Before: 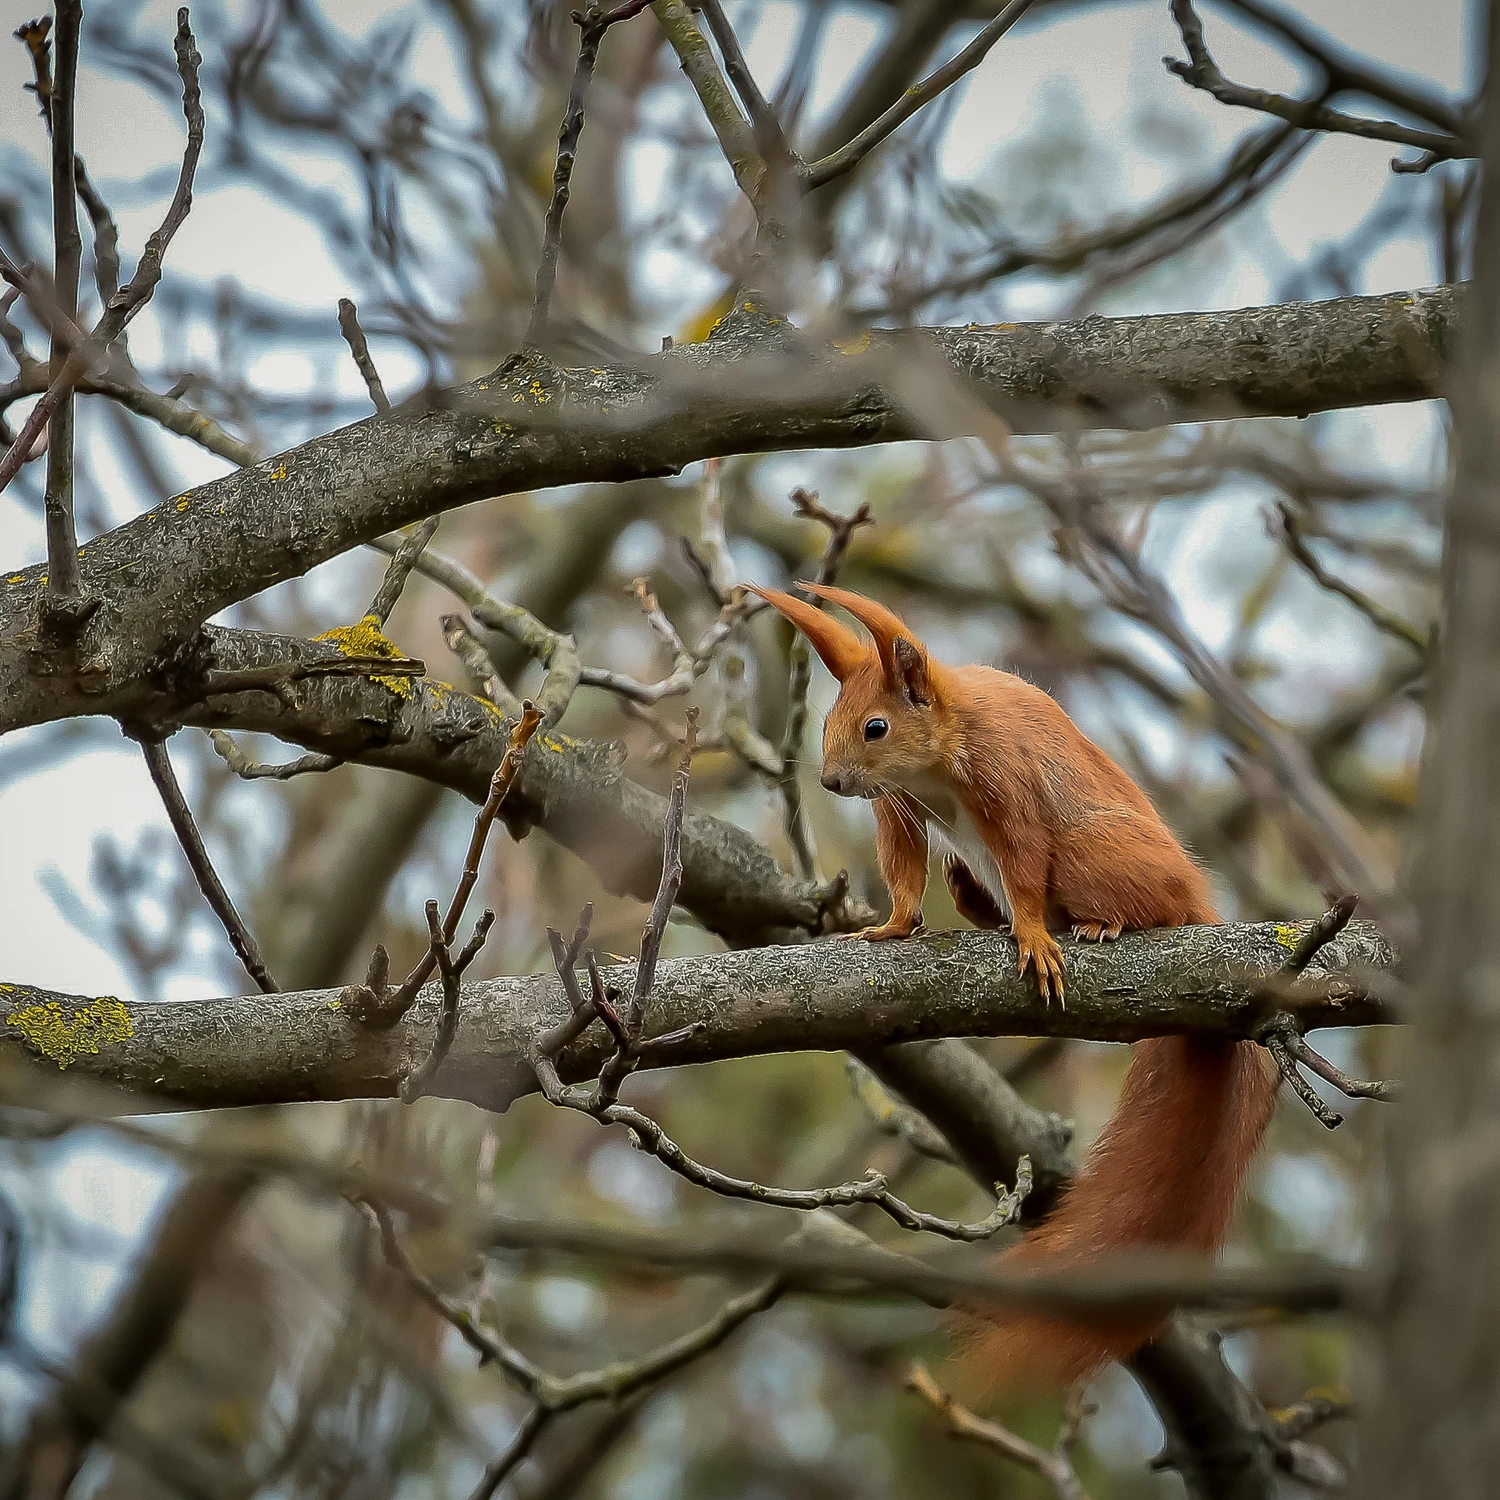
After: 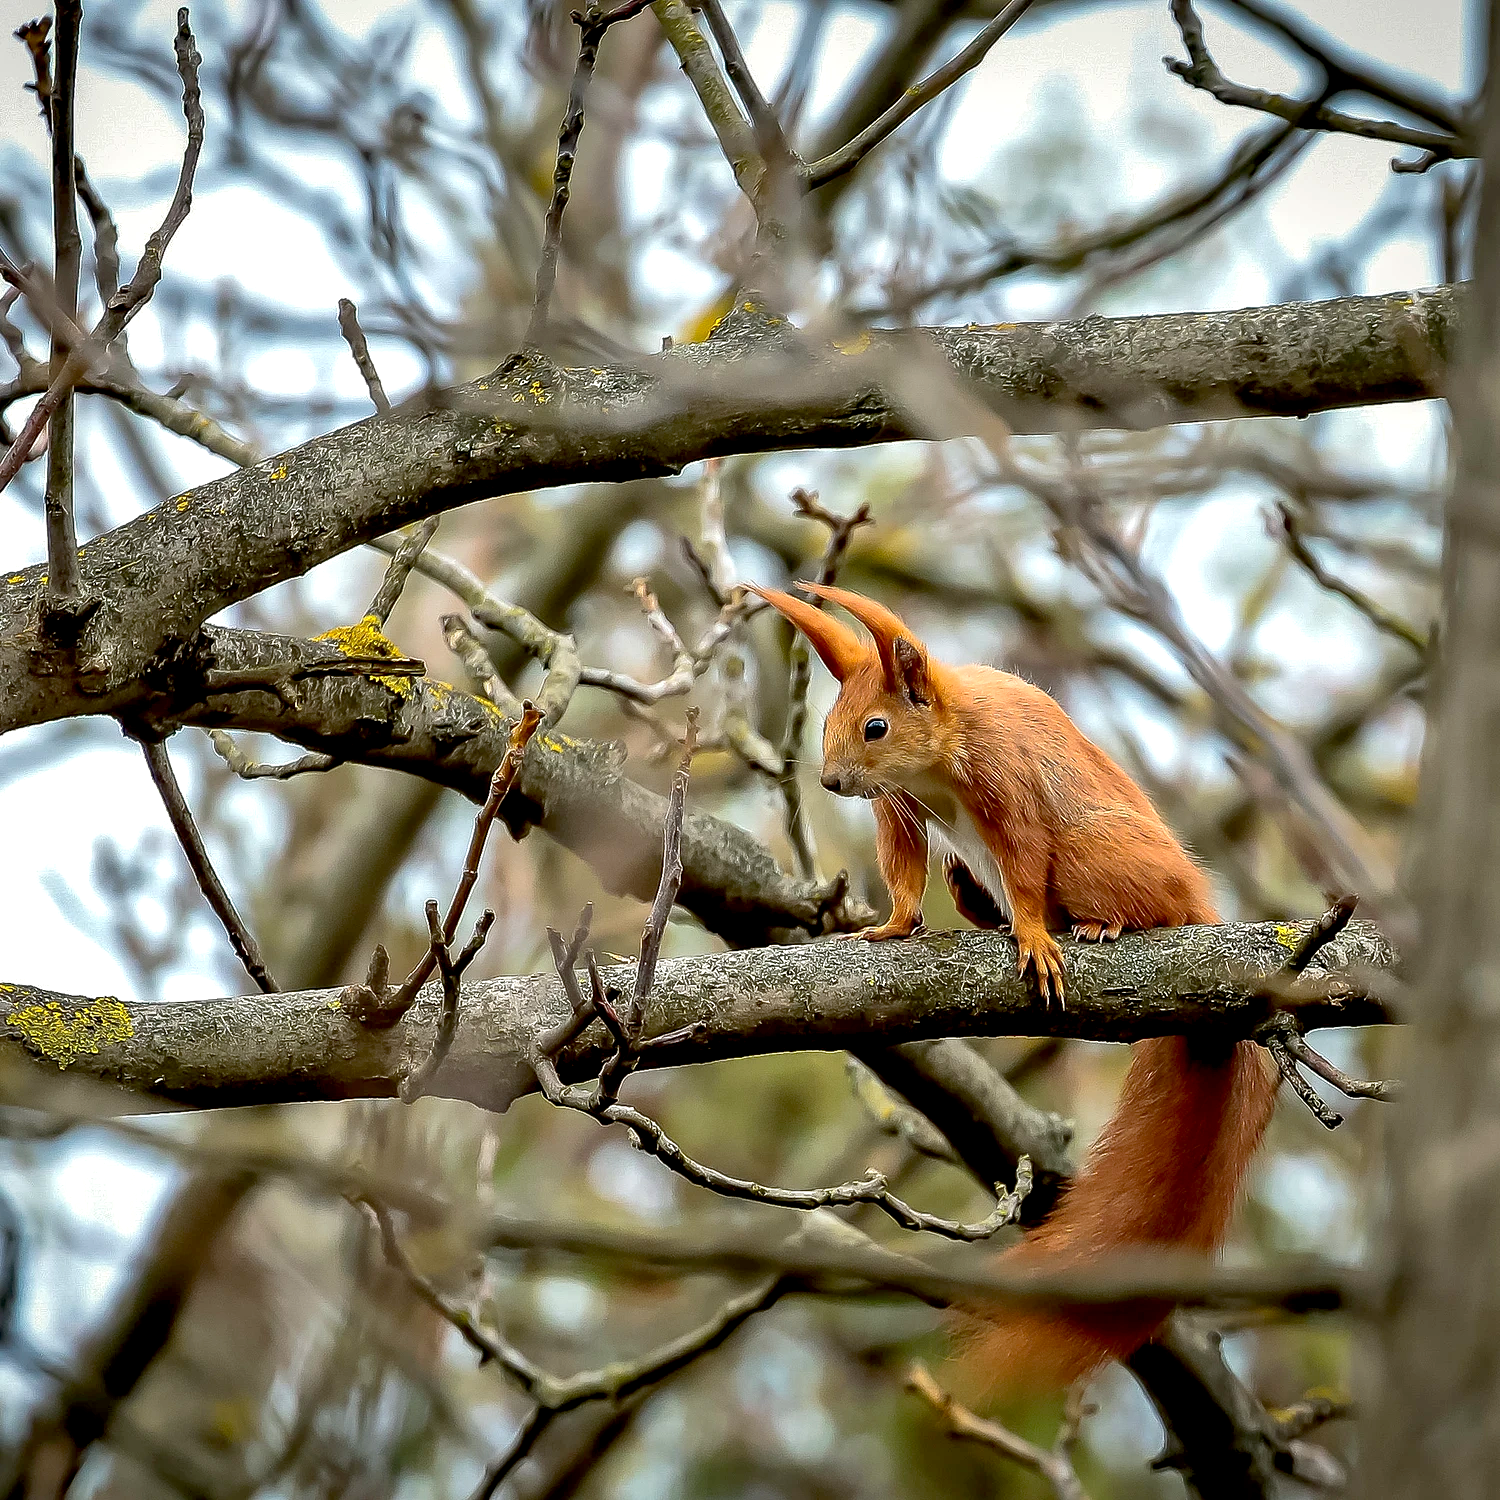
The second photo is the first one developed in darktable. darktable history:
exposure: black level correction 0.012, exposure 0.698 EV, compensate highlight preservation false
